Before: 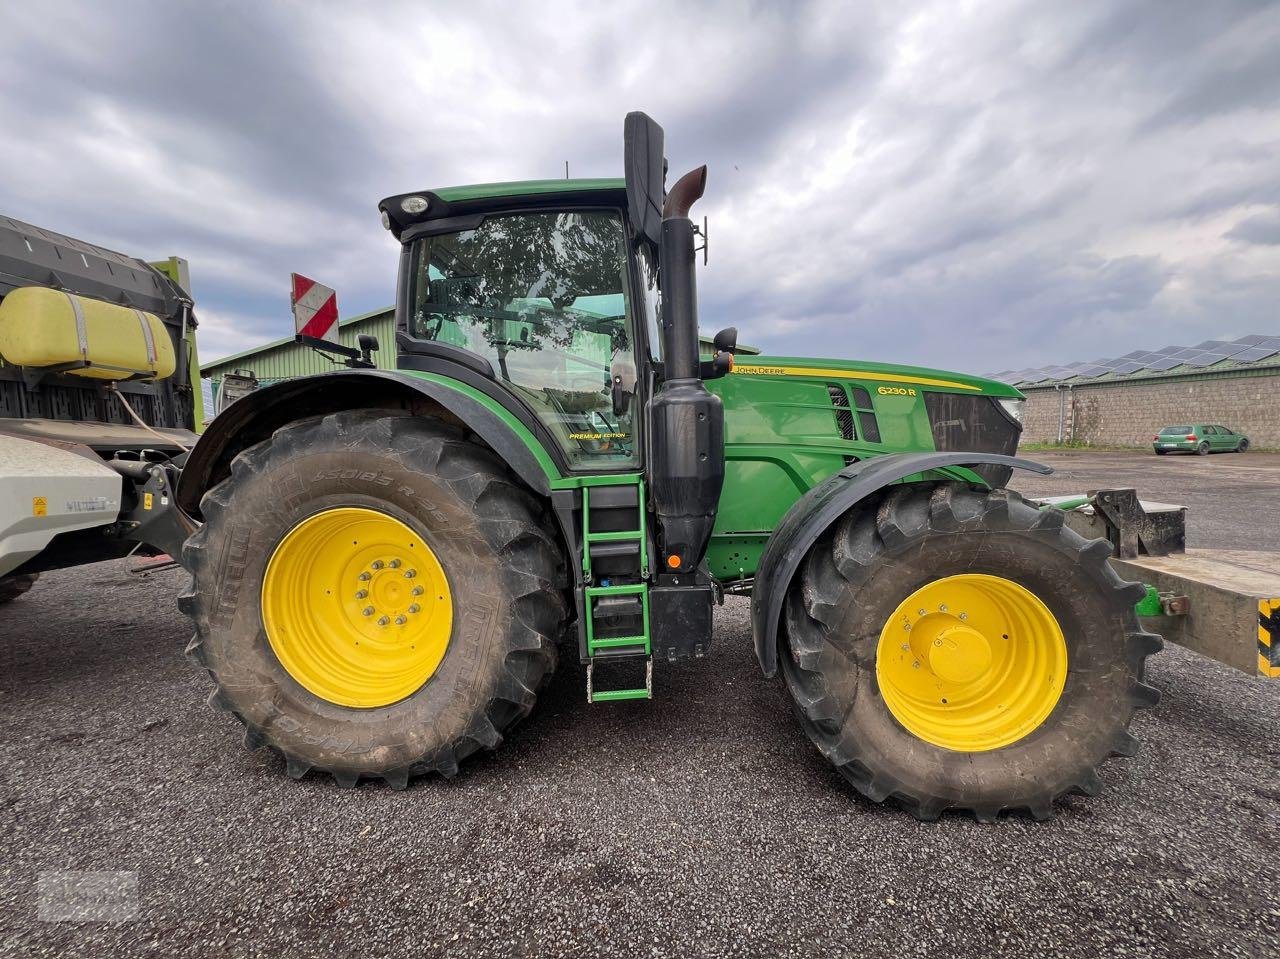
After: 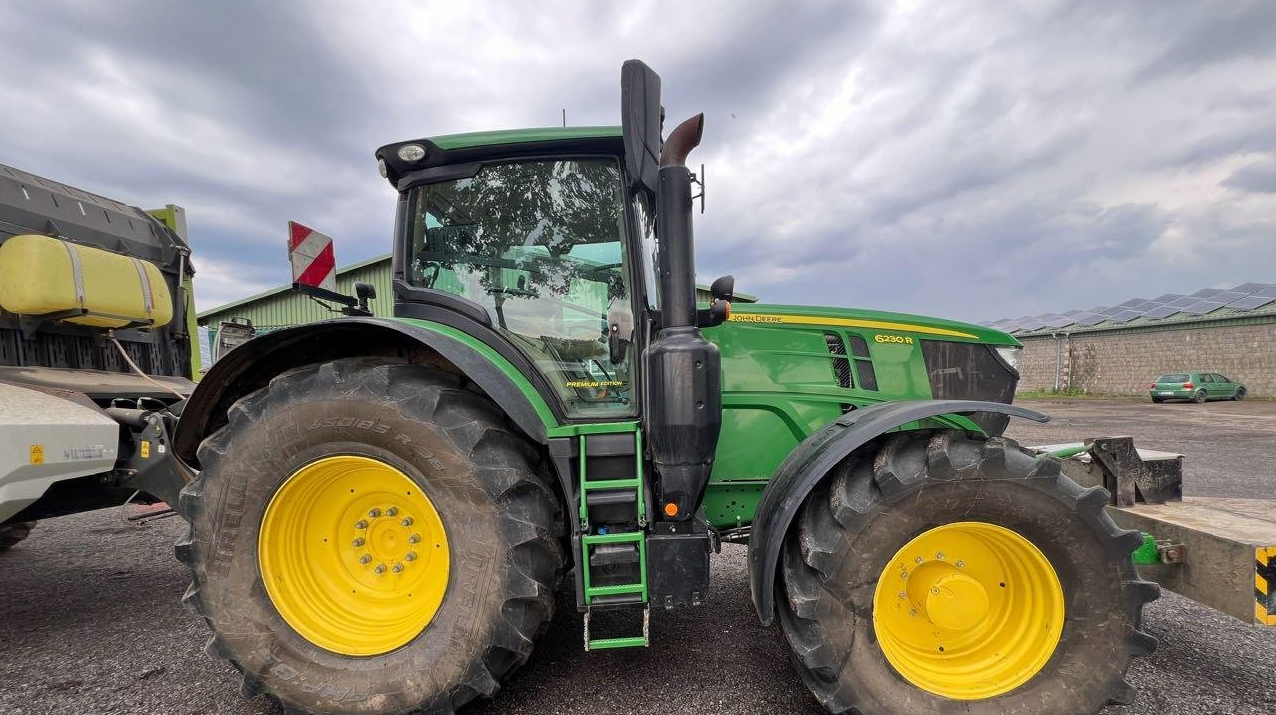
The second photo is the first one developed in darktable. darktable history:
crop: left 0.241%, top 5.486%, bottom 19.904%
